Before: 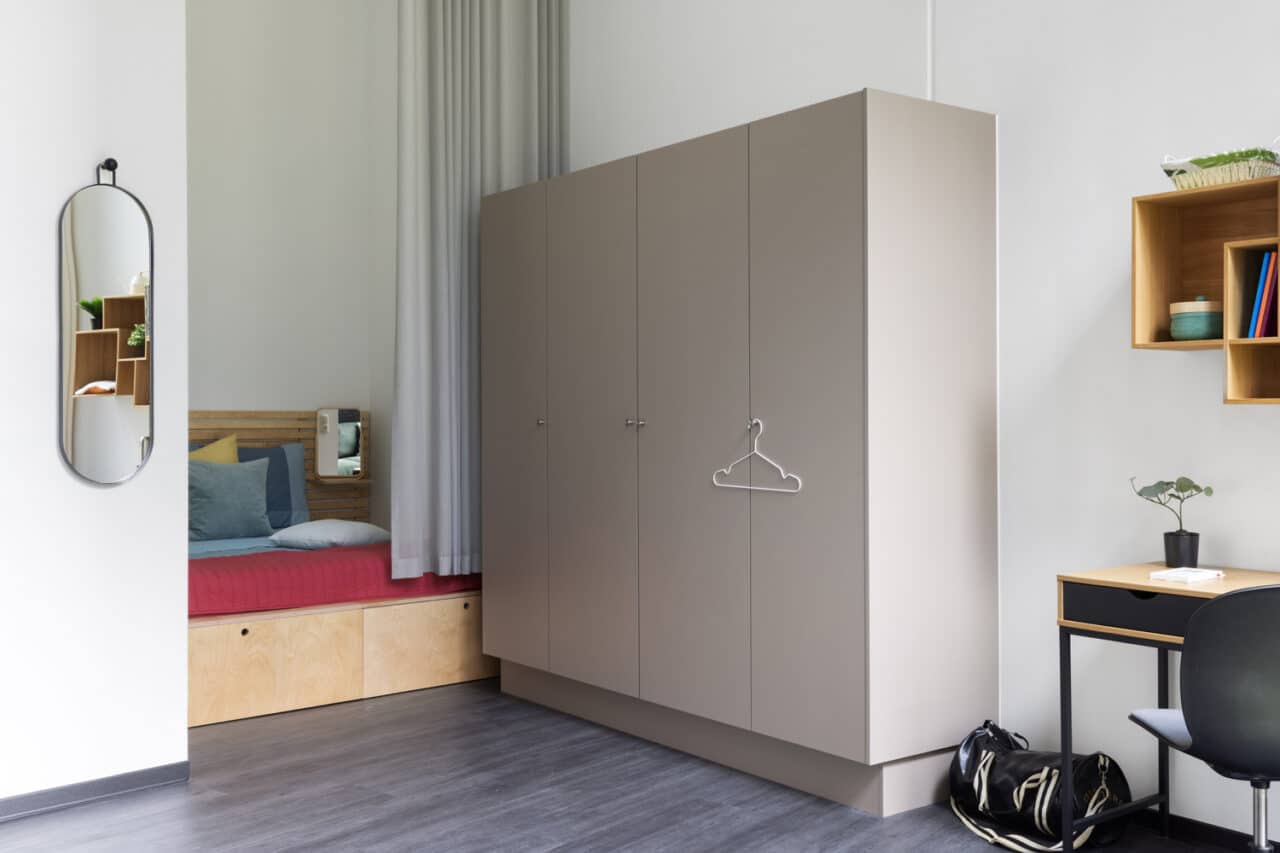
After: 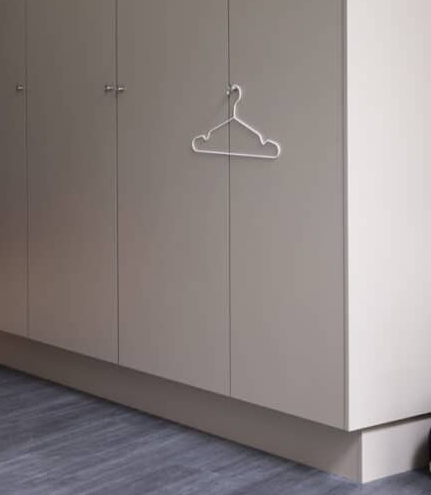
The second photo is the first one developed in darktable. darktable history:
crop: left 40.779%, top 39.178%, right 25.538%, bottom 2.736%
